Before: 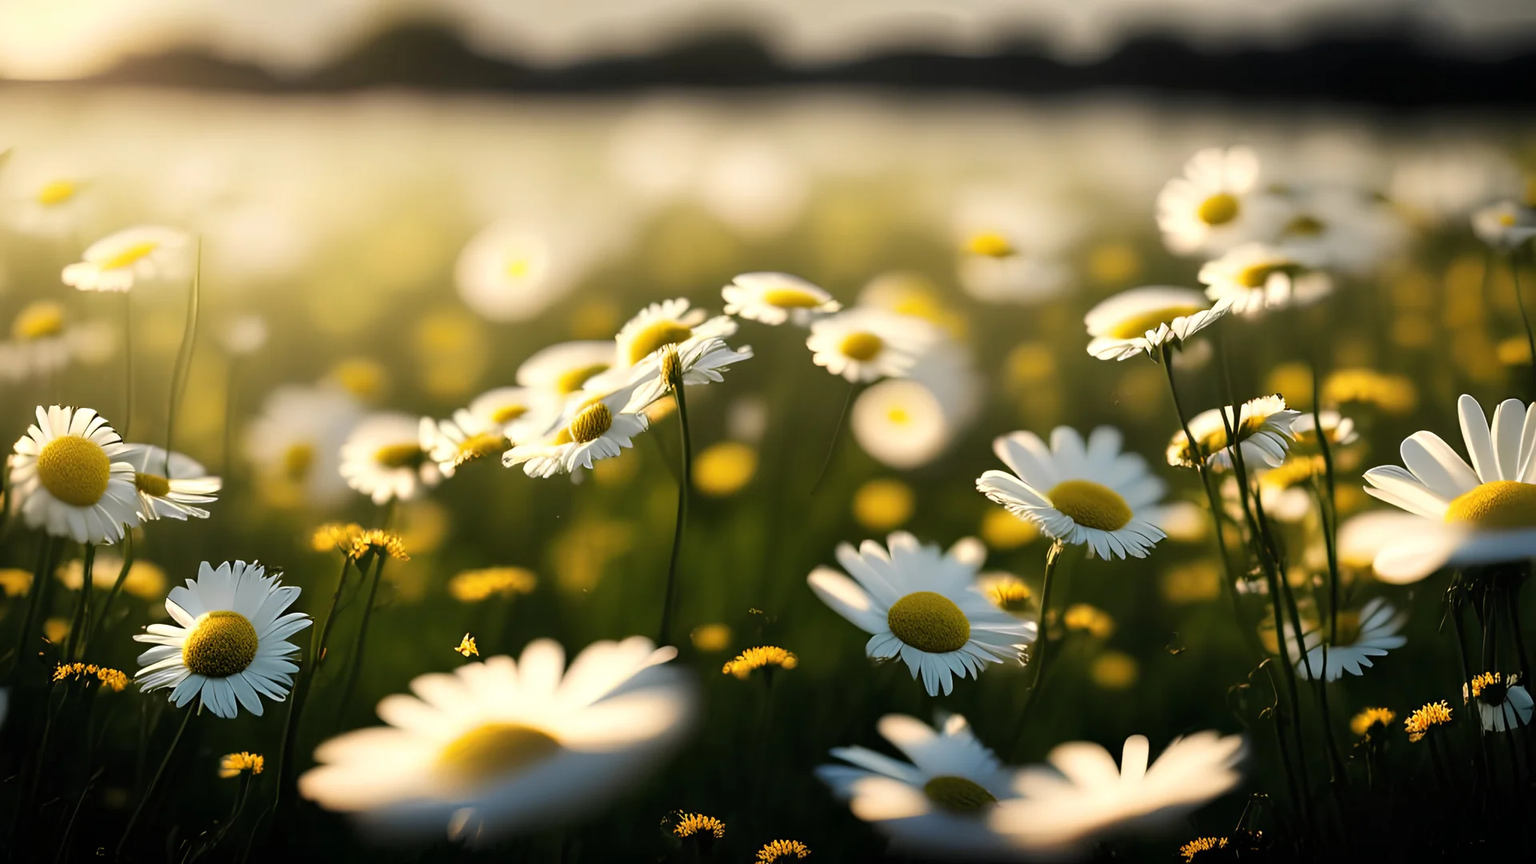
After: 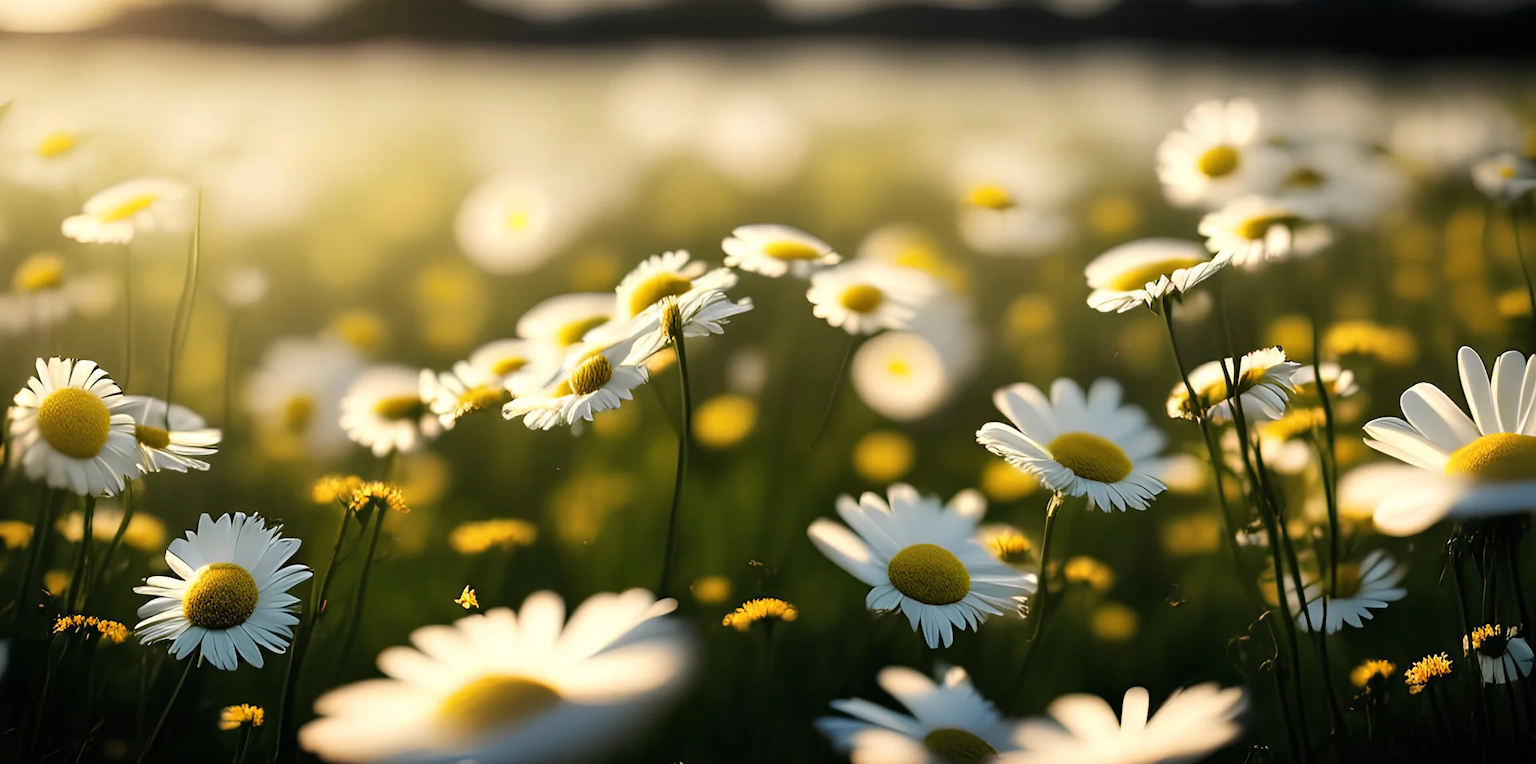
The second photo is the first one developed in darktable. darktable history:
crop and rotate: top 5.576%, bottom 5.949%
